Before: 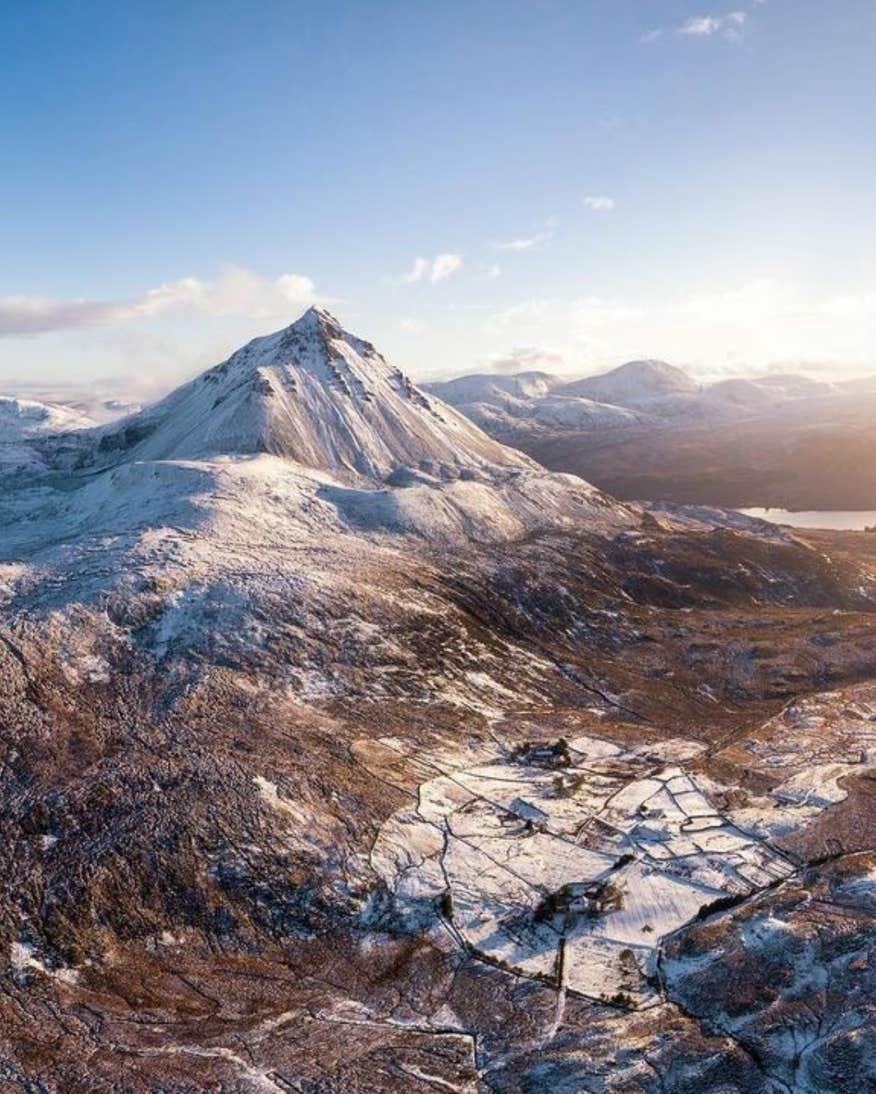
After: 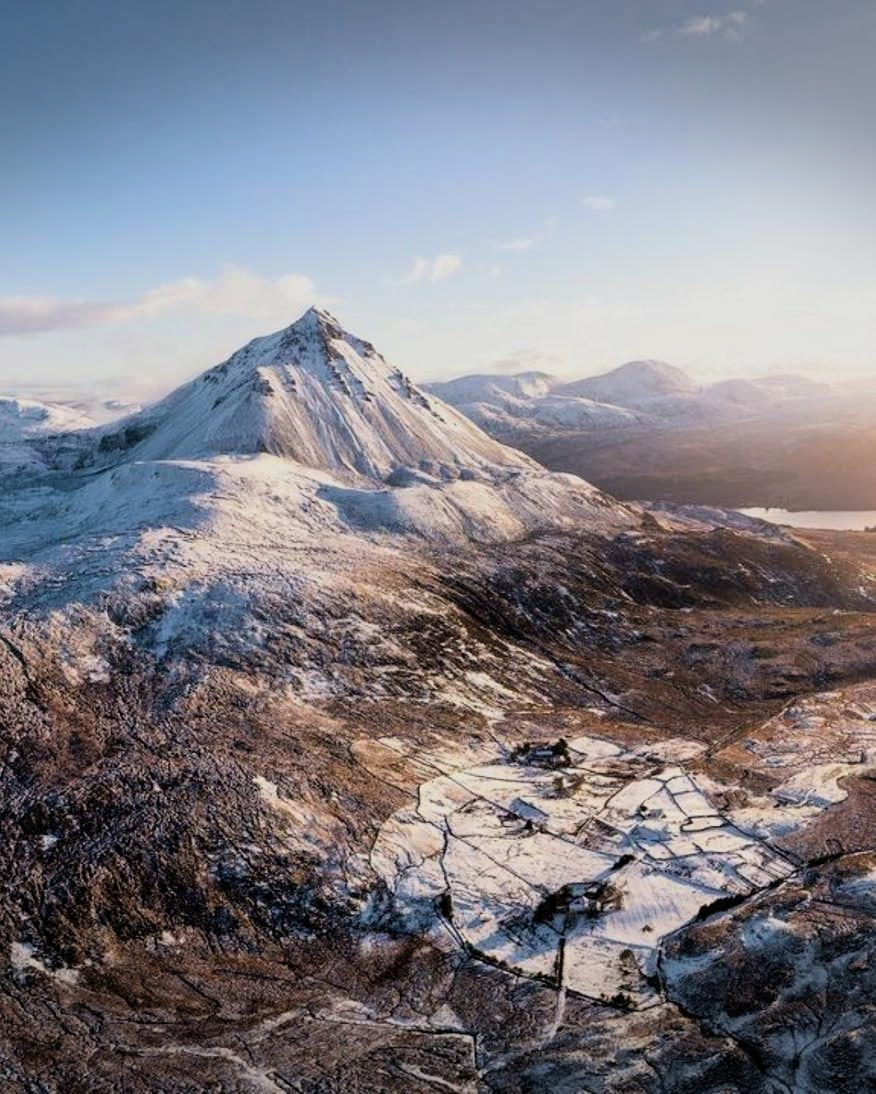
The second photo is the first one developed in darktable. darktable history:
vignetting: fall-off start 100%, brightness -0.406, saturation -0.3, width/height ratio 1.324, dithering 8-bit output, unbound false
filmic rgb: black relative exposure -11.88 EV, white relative exposure 5.43 EV, threshold 3 EV, hardness 4.49, latitude 50%, contrast 1.14, color science v5 (2021), contrast in shadows safe, contrast in highlights safe, enable highlight reconstruction true
